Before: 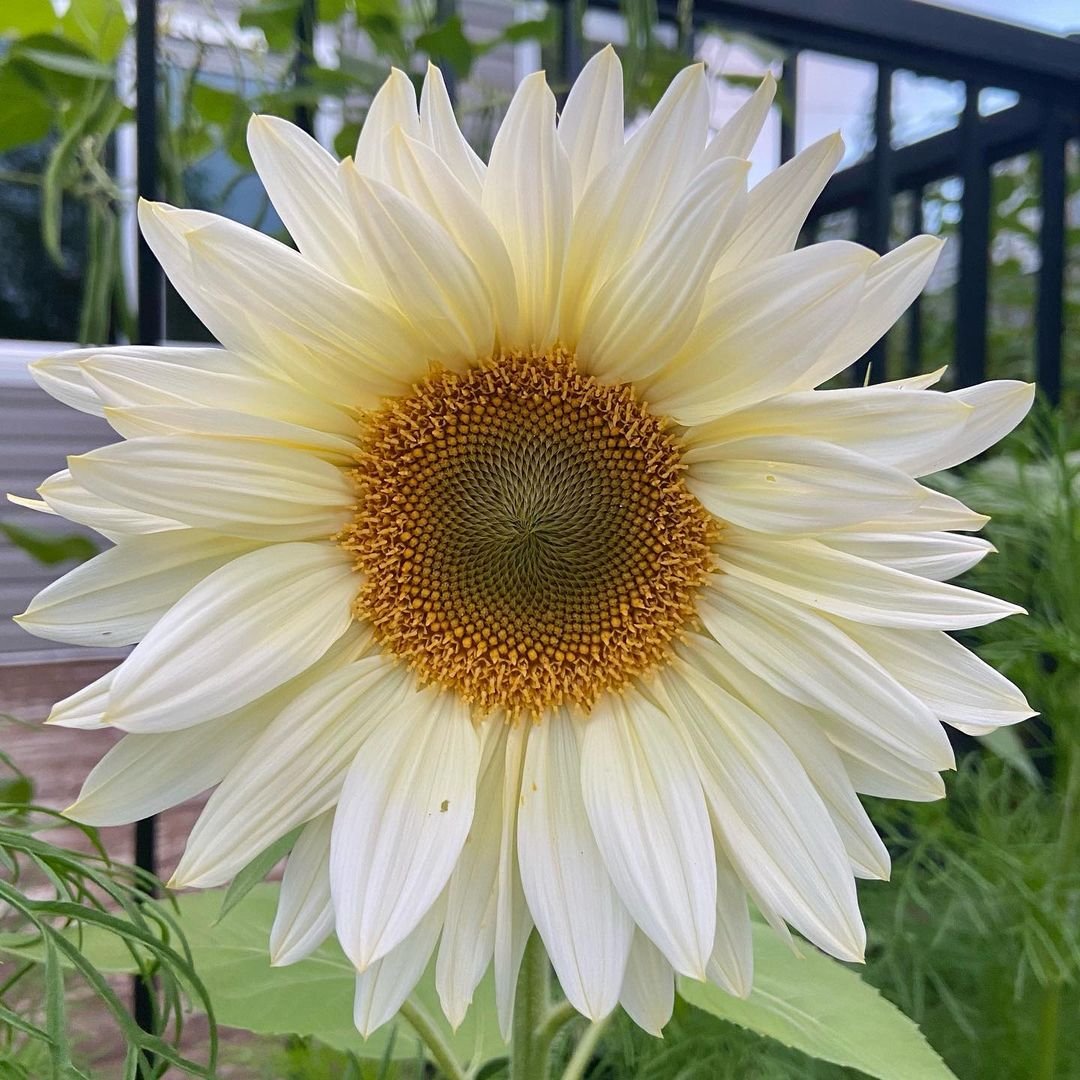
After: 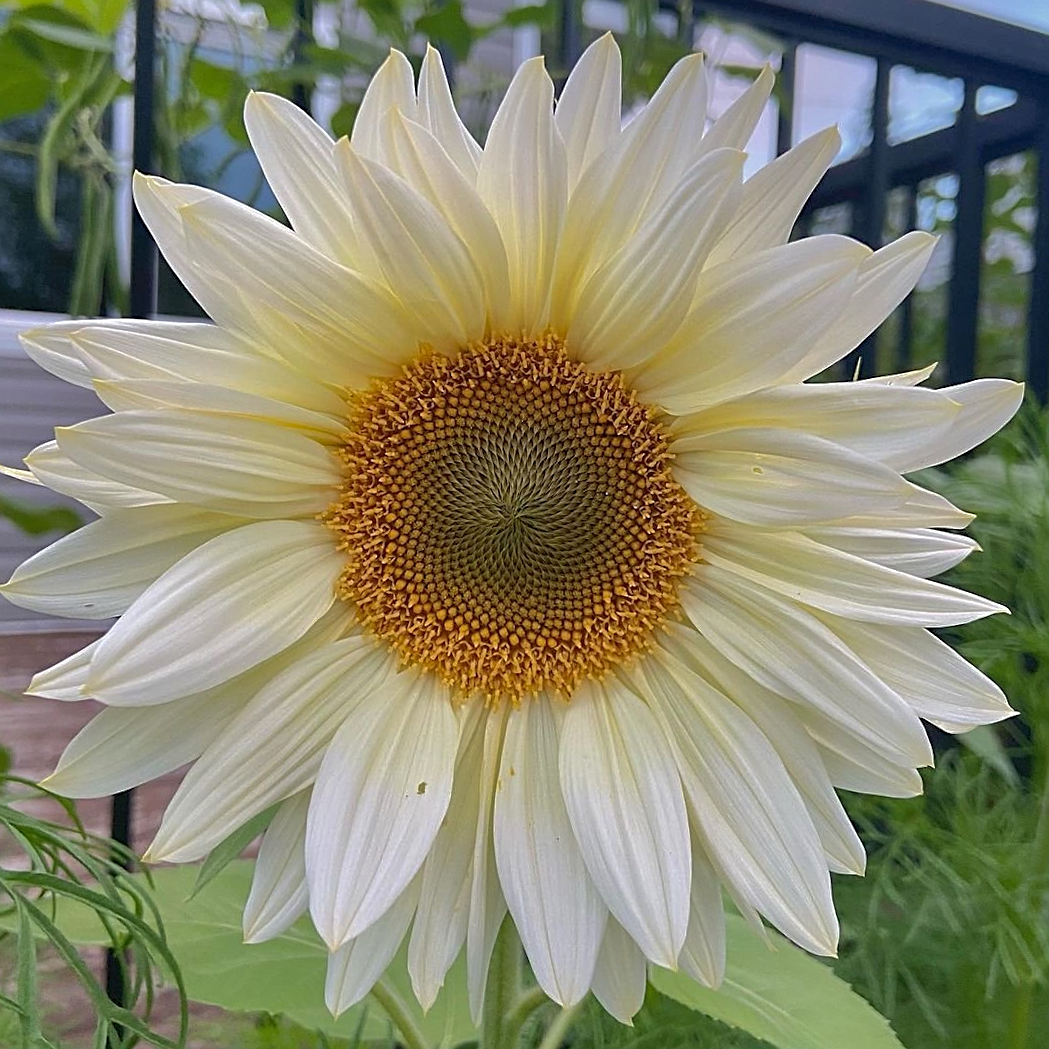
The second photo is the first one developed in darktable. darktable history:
sharpen: on, module defaults
white balance: emerald 1
shadows and highlights: shadows 40, highlights -60
crop and rotate: angle -1.69°
